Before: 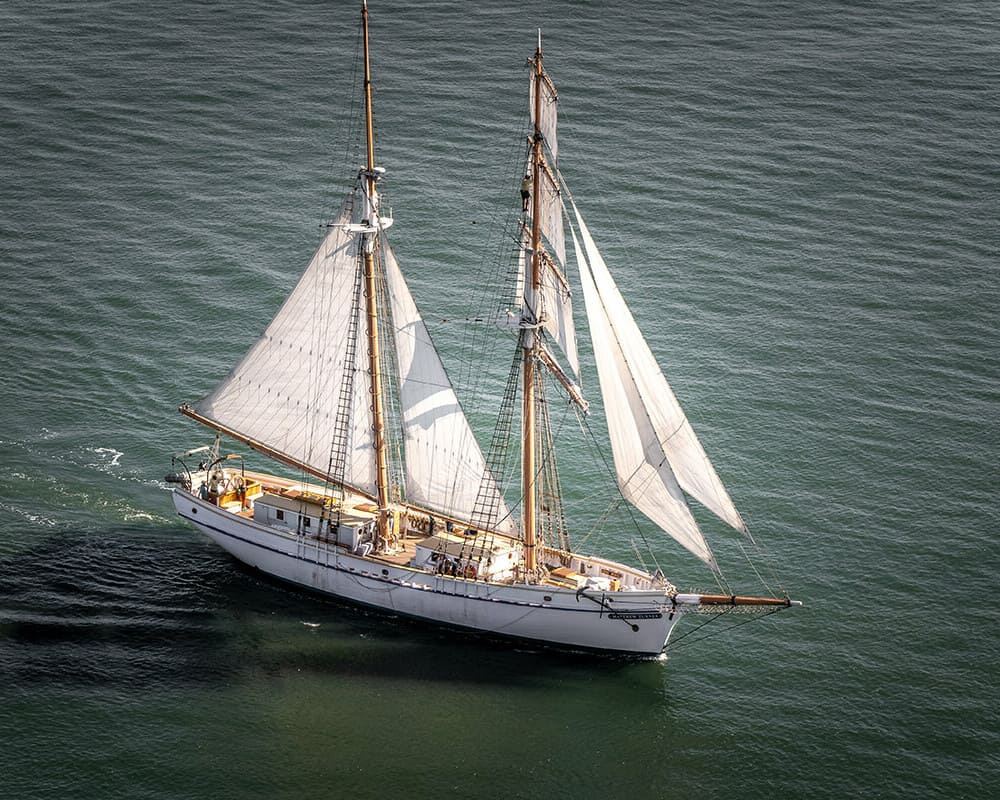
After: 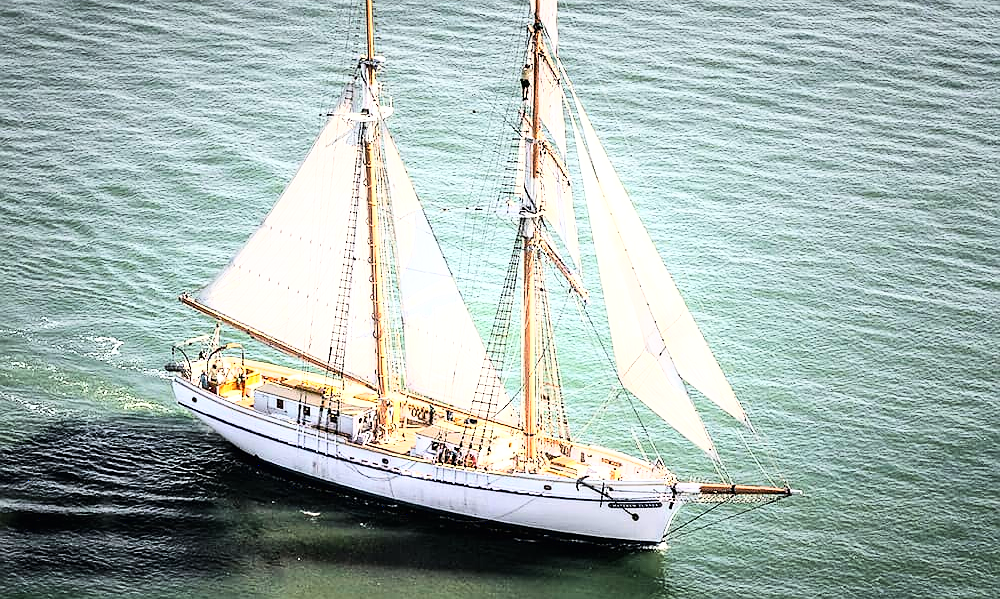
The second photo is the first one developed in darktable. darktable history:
sharpen: radius 0.969, amount 0.603
exposure: black level correction 0, exposure 0.695 EV, compensate highlight preservation false
crop: top 13.943%, bottom 11.172%
base curve: curves: ch0 [(0, 0) (0.007, 0.004) (0.027, 0.03) (0.046, 0.07) (0.207, 0.54) (0.442, 0.872) (0.673, 0.972) (1, 1)]
